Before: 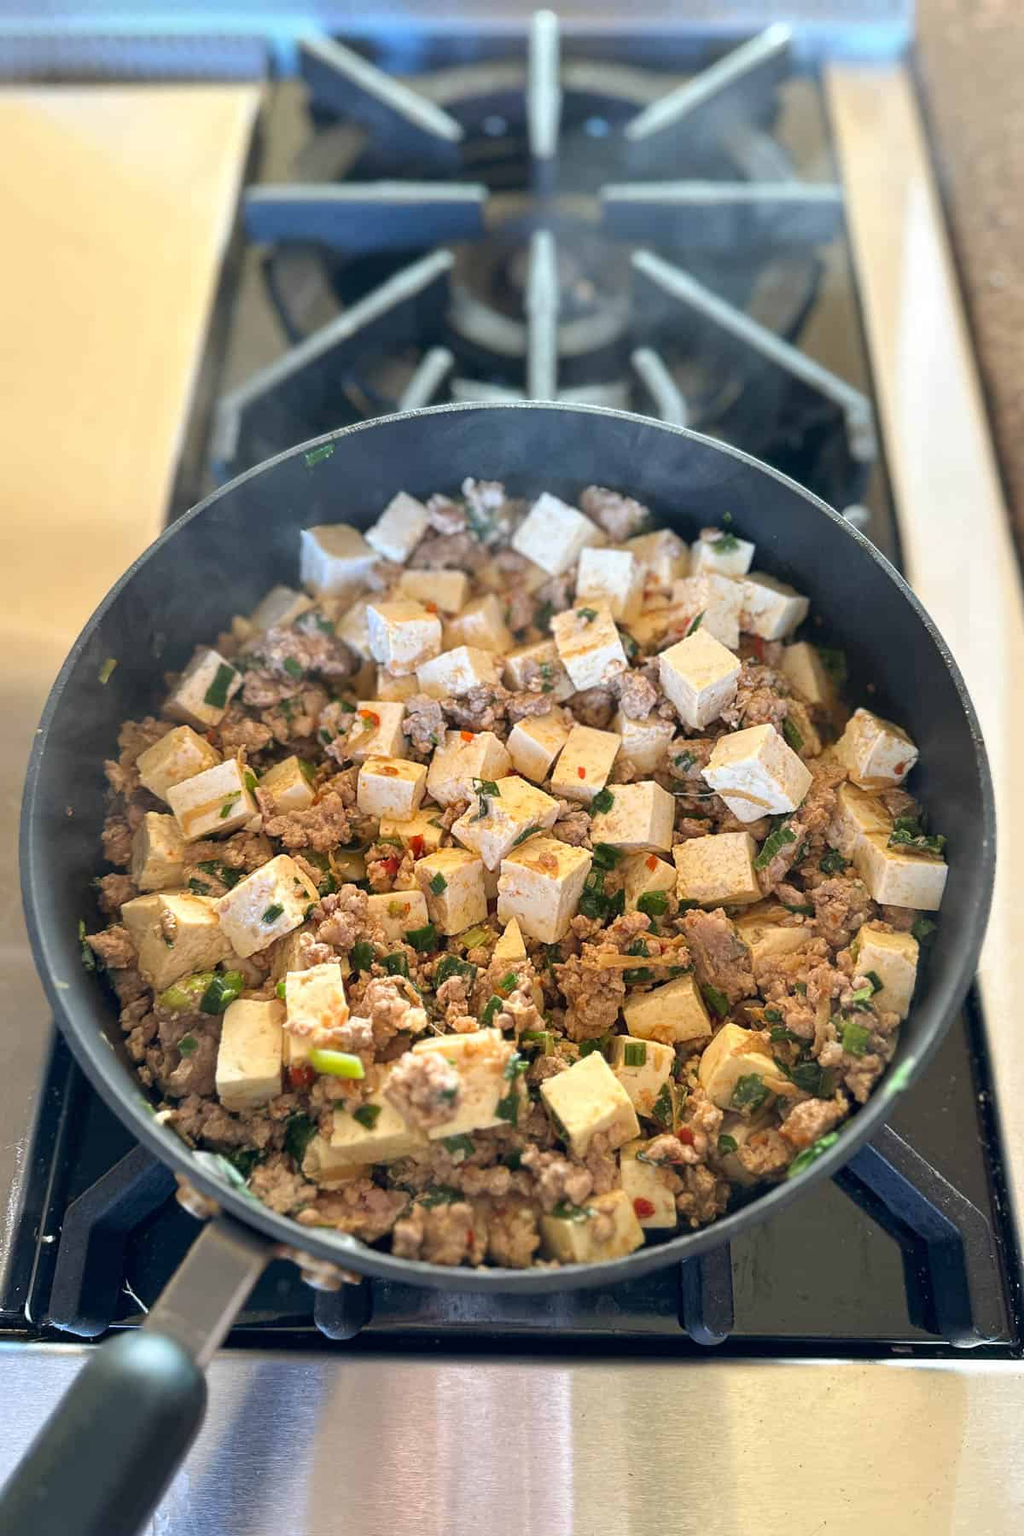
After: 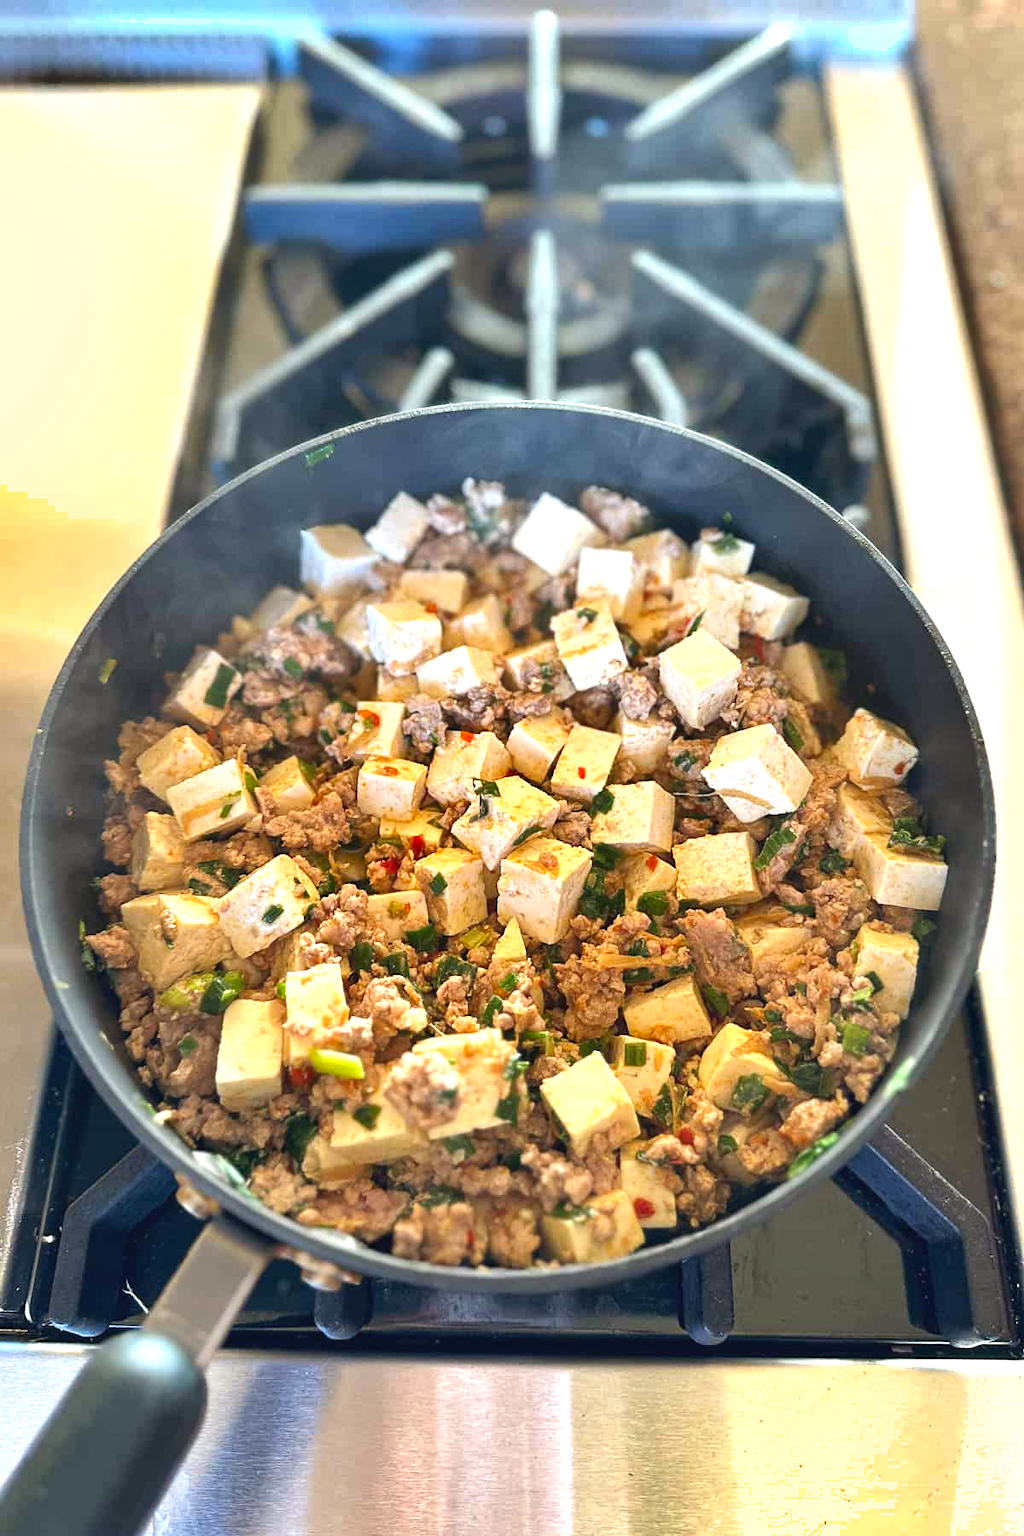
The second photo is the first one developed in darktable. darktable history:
exposure: black level correction -0.002, exposure 0.54 EV, compensate highlight preservation false
shadows and highlights: white point adjustment 0.05, highlights color adjustment 55.9%, soften with gaussian
color correction: highlights a* 0.816, highlights b* 2.78, saturation 1.1
